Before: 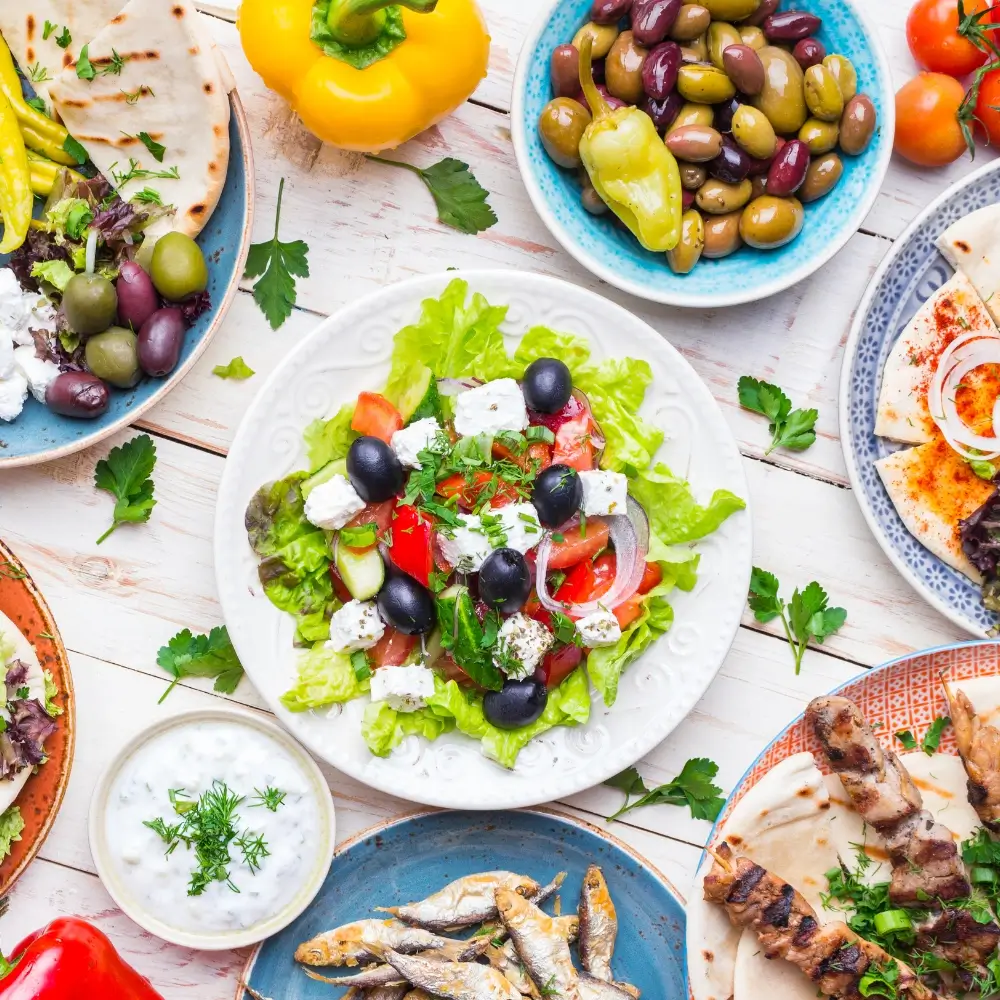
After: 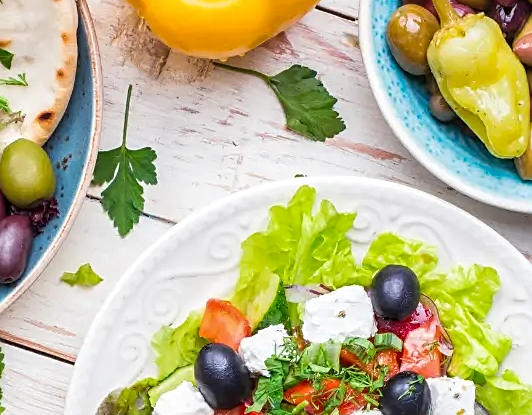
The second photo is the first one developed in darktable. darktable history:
crop: left 15.287%, top 9.302%, right 30.746%, bottom 48.892%
local contrast: on, module defaults
sharpen: on, module defaults
